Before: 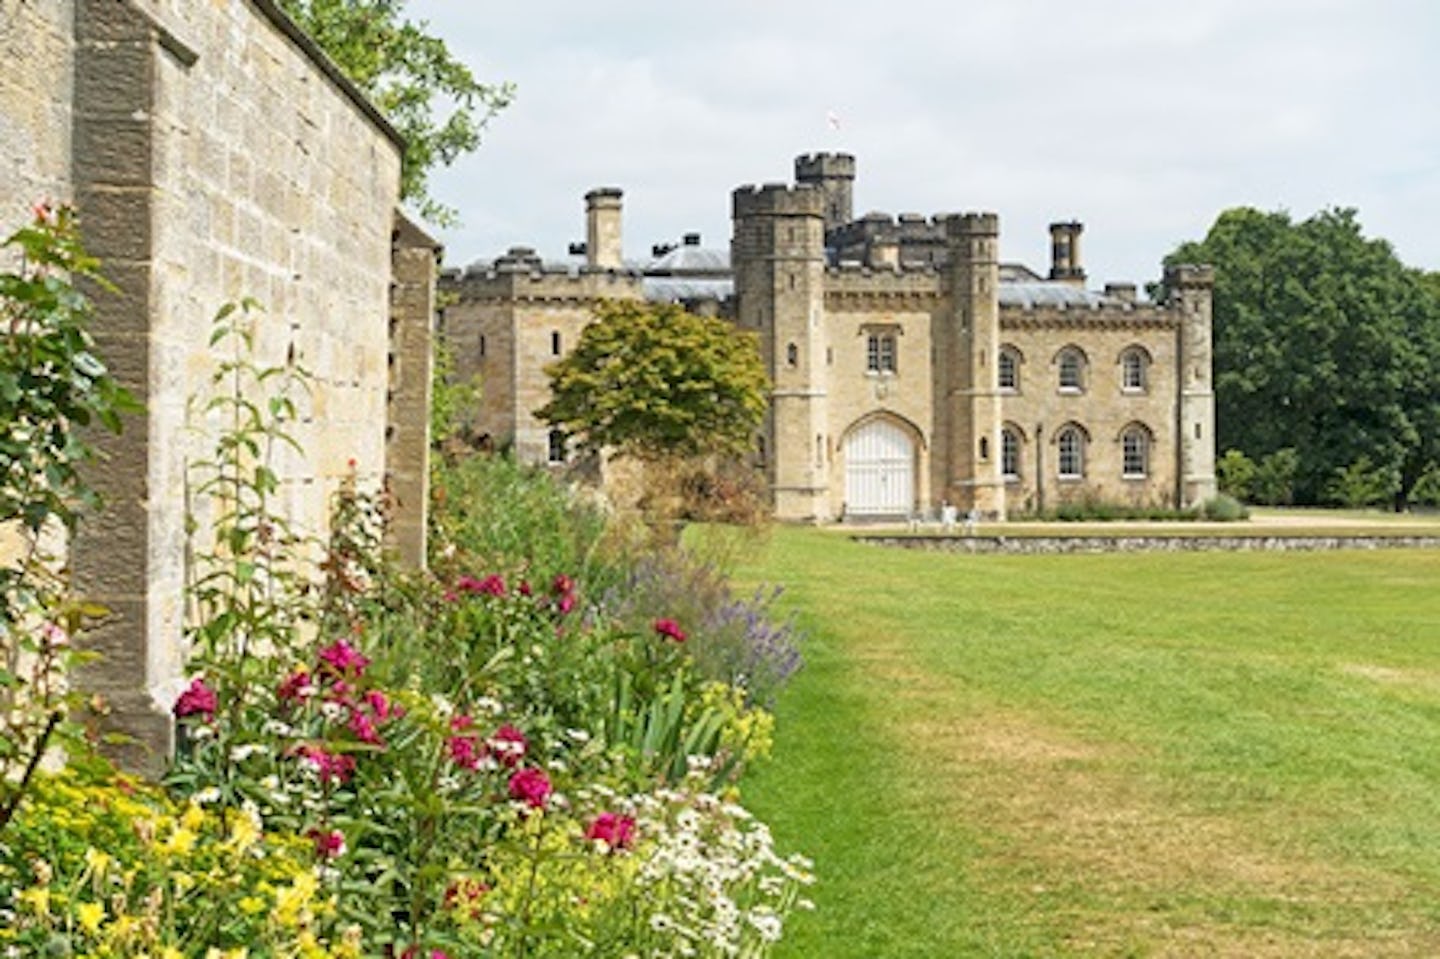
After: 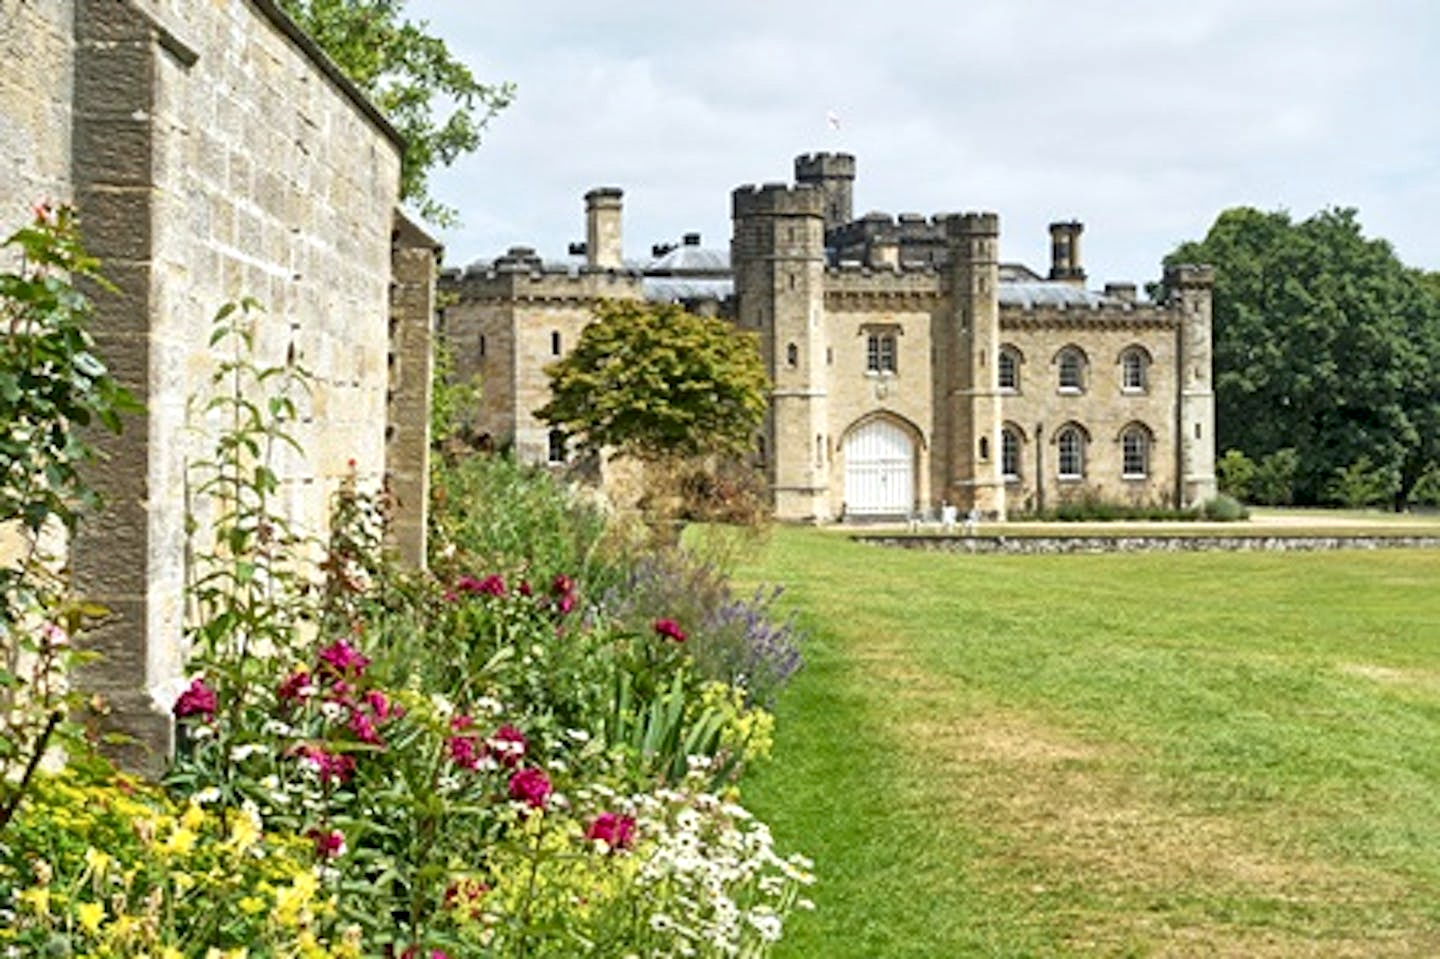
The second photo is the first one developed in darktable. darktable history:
local contrast: mode bilateral grid, contrast 25, coarseness 60, detail 151%, midtone range 0.2
white balance: red 0.982, blue 1.018
